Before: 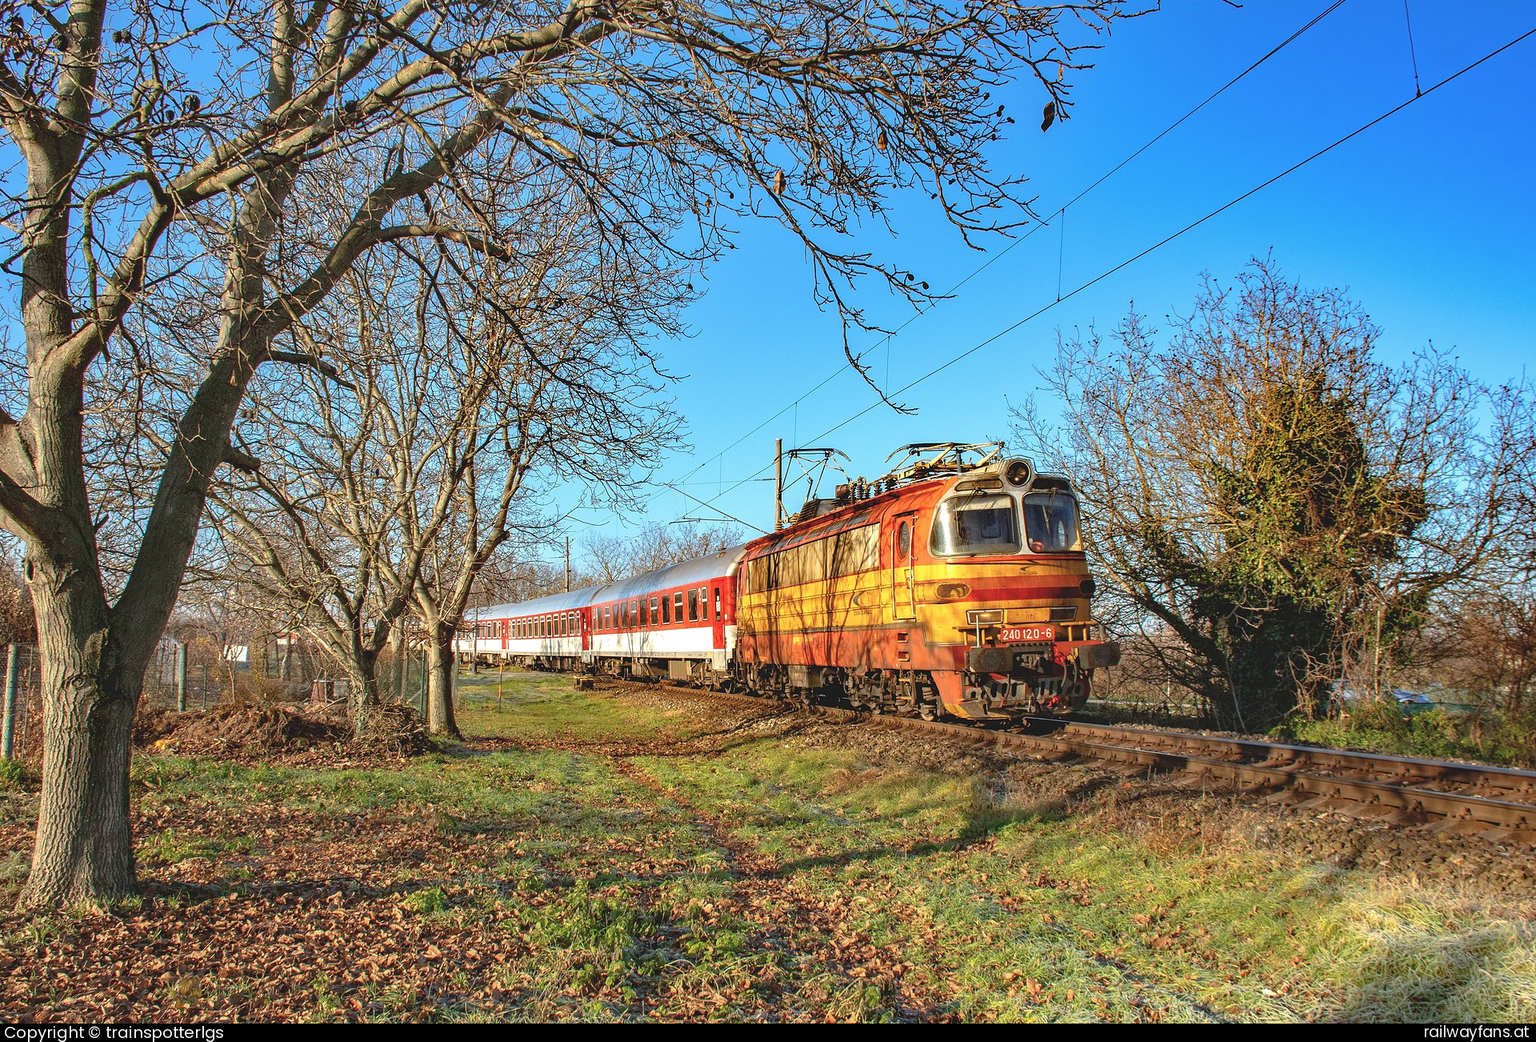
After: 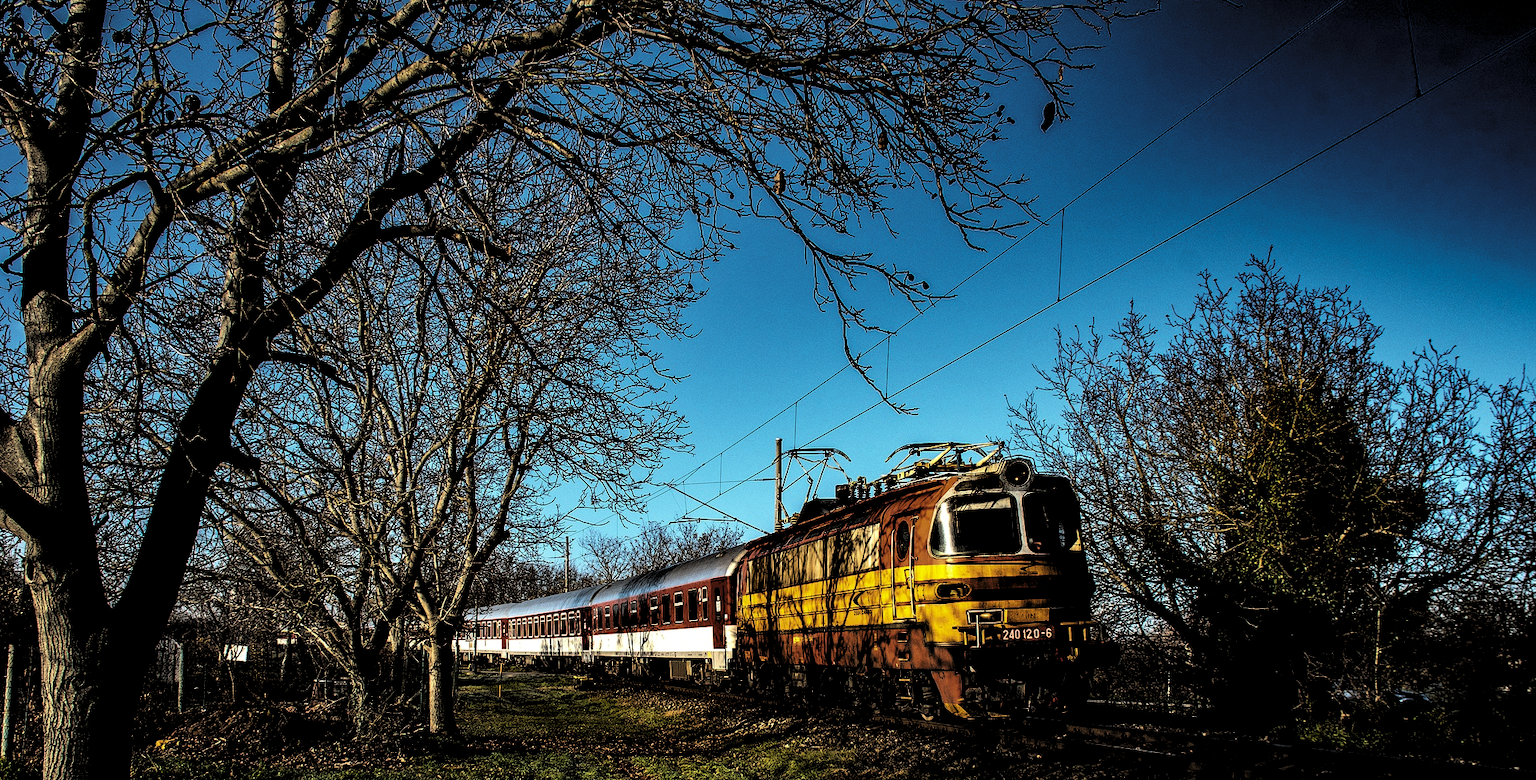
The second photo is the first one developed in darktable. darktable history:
levels: levels [0.514, 0.759, 1]
contrast brightness saturation: contrast 0.18, saturation 0.3
color calibration: illuminant same as pipeline (D50), adaptation none (bypass), gamut compression 1.72
crop: bottom 24.988%
exposure: black level correction 0.01, exposure 0.014 EV, compensate highlight preservation false
